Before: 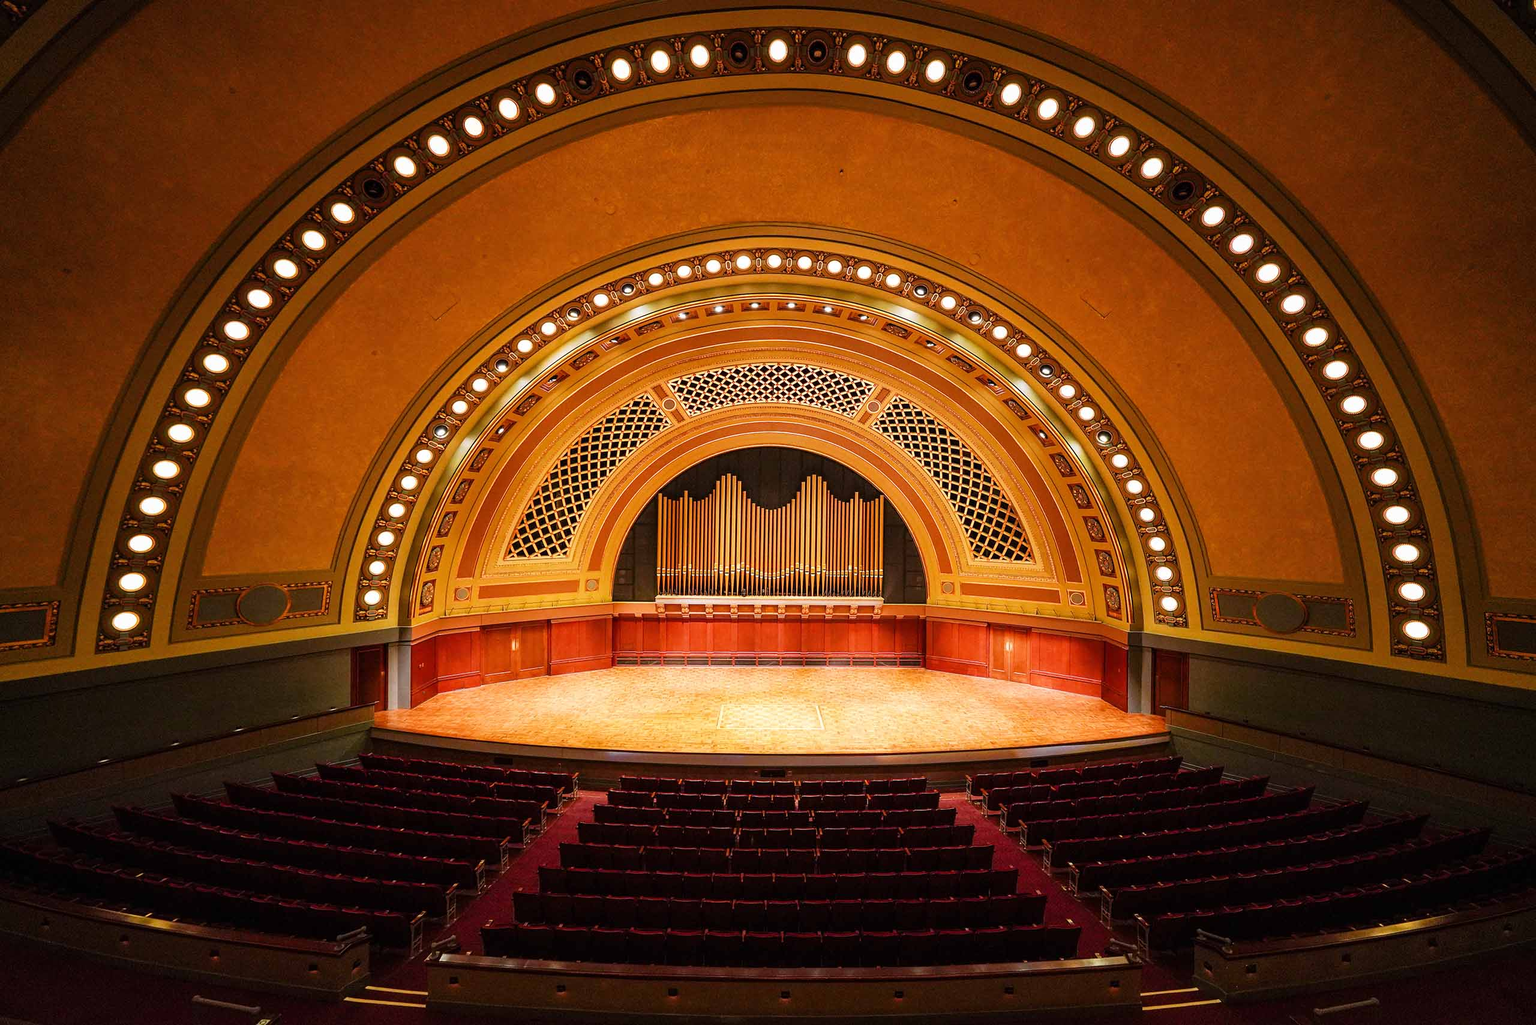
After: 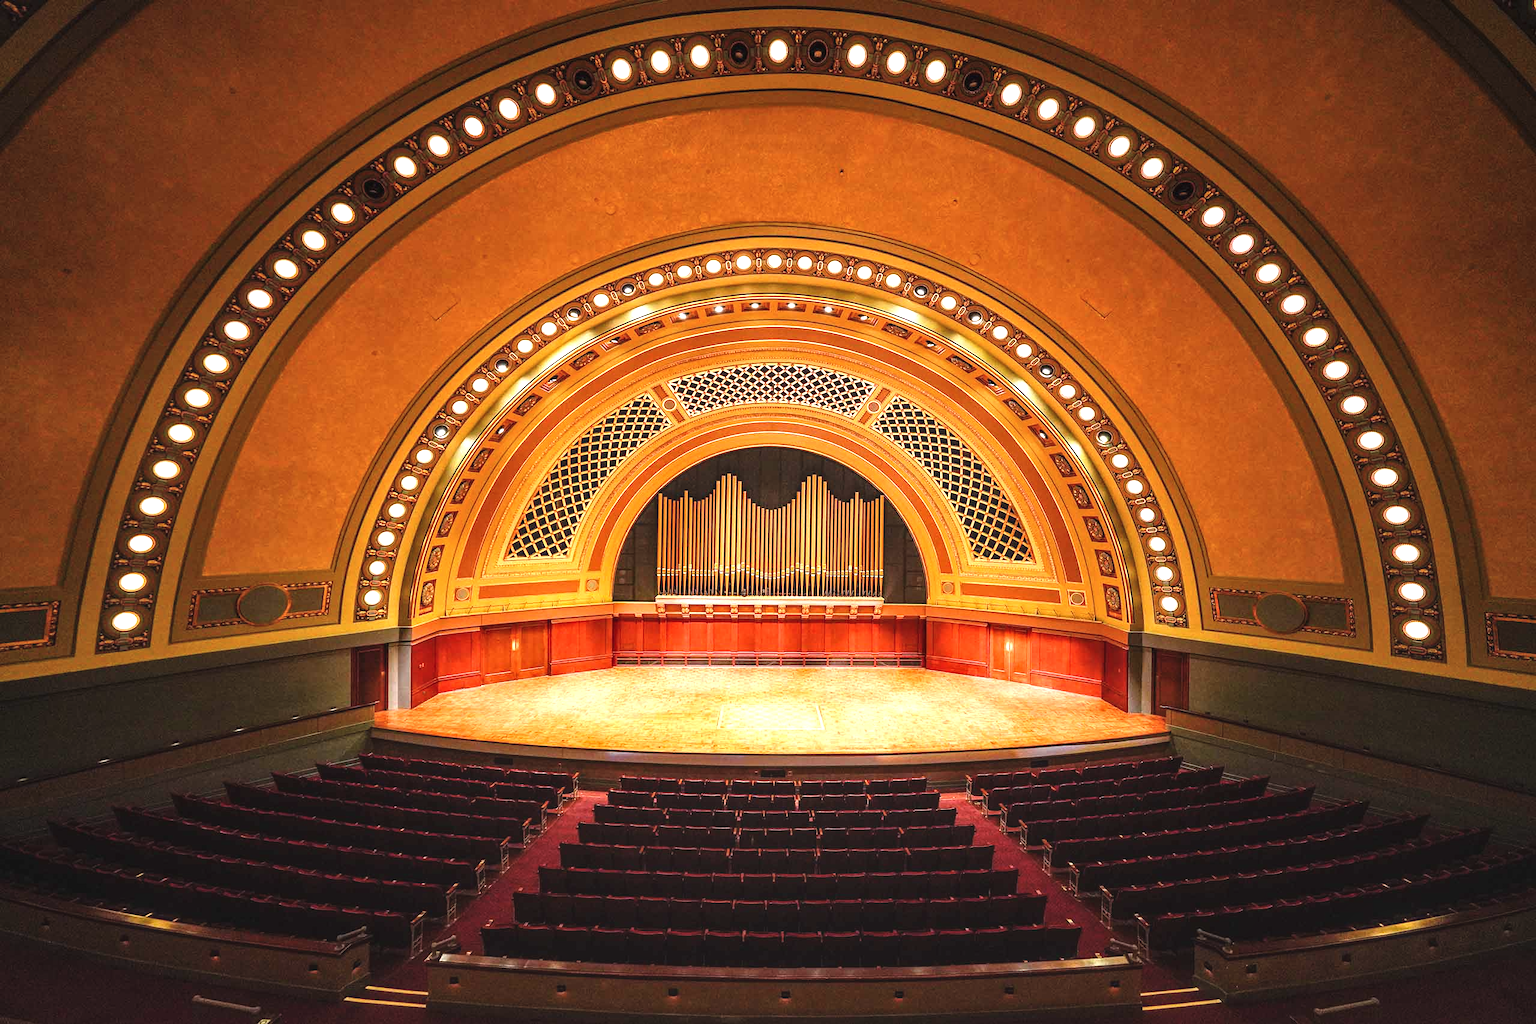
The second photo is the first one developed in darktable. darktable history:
exposure: black level correction -0.005, exposure 0.622 EV, compensate highlight preservation false
local contrast: on, module defaults
